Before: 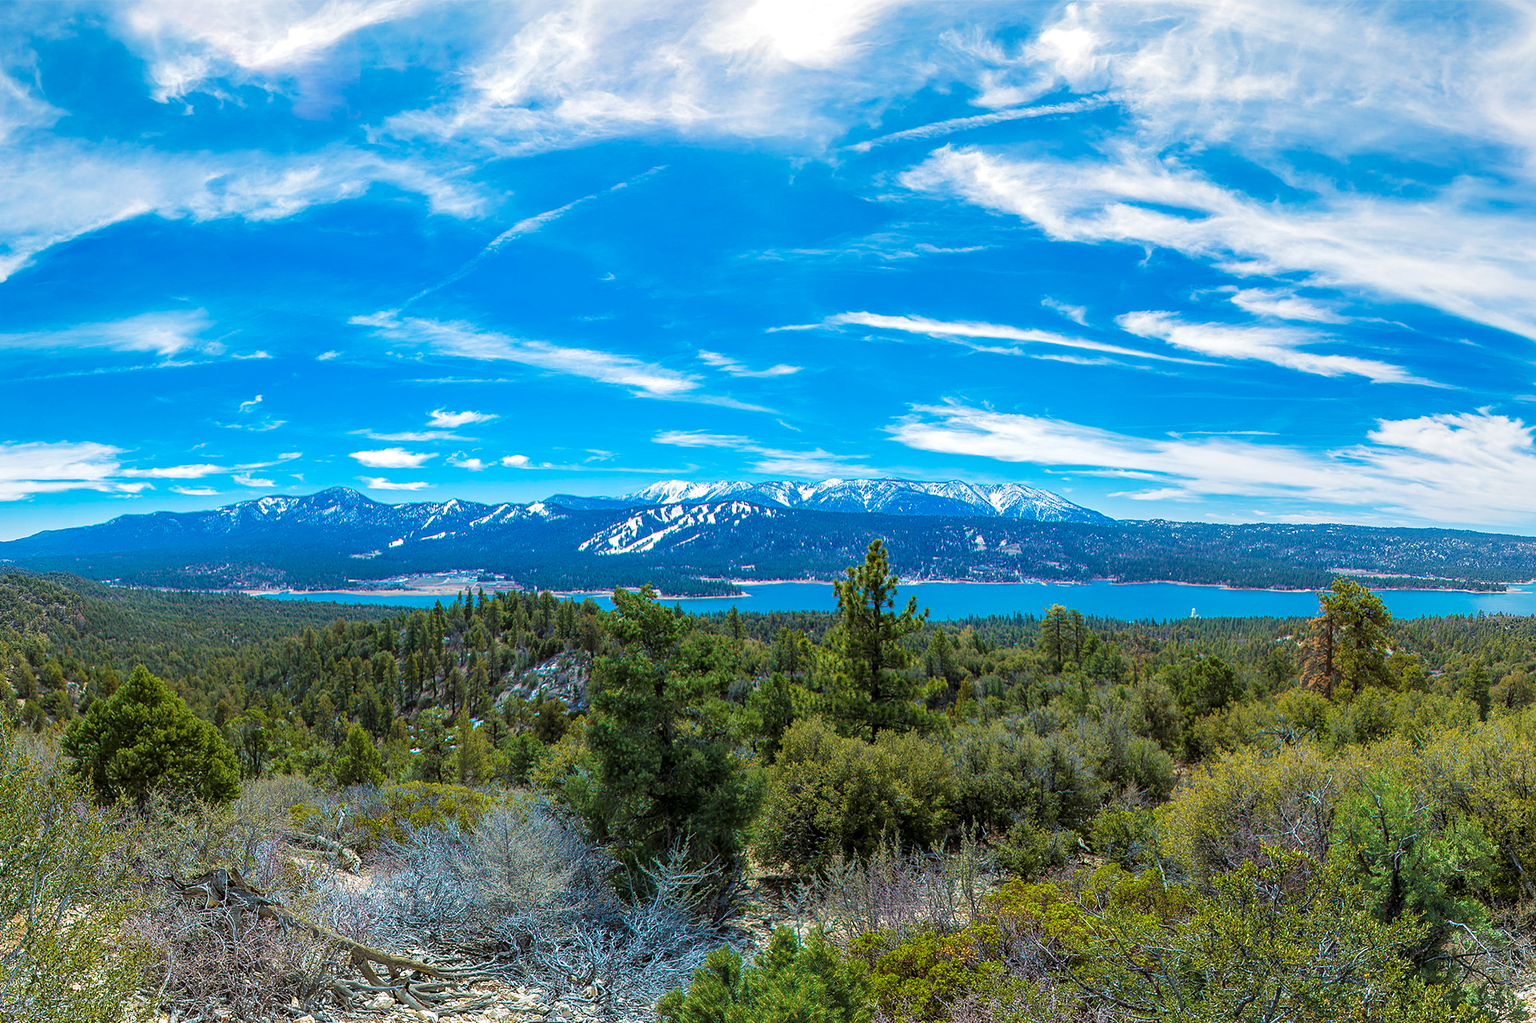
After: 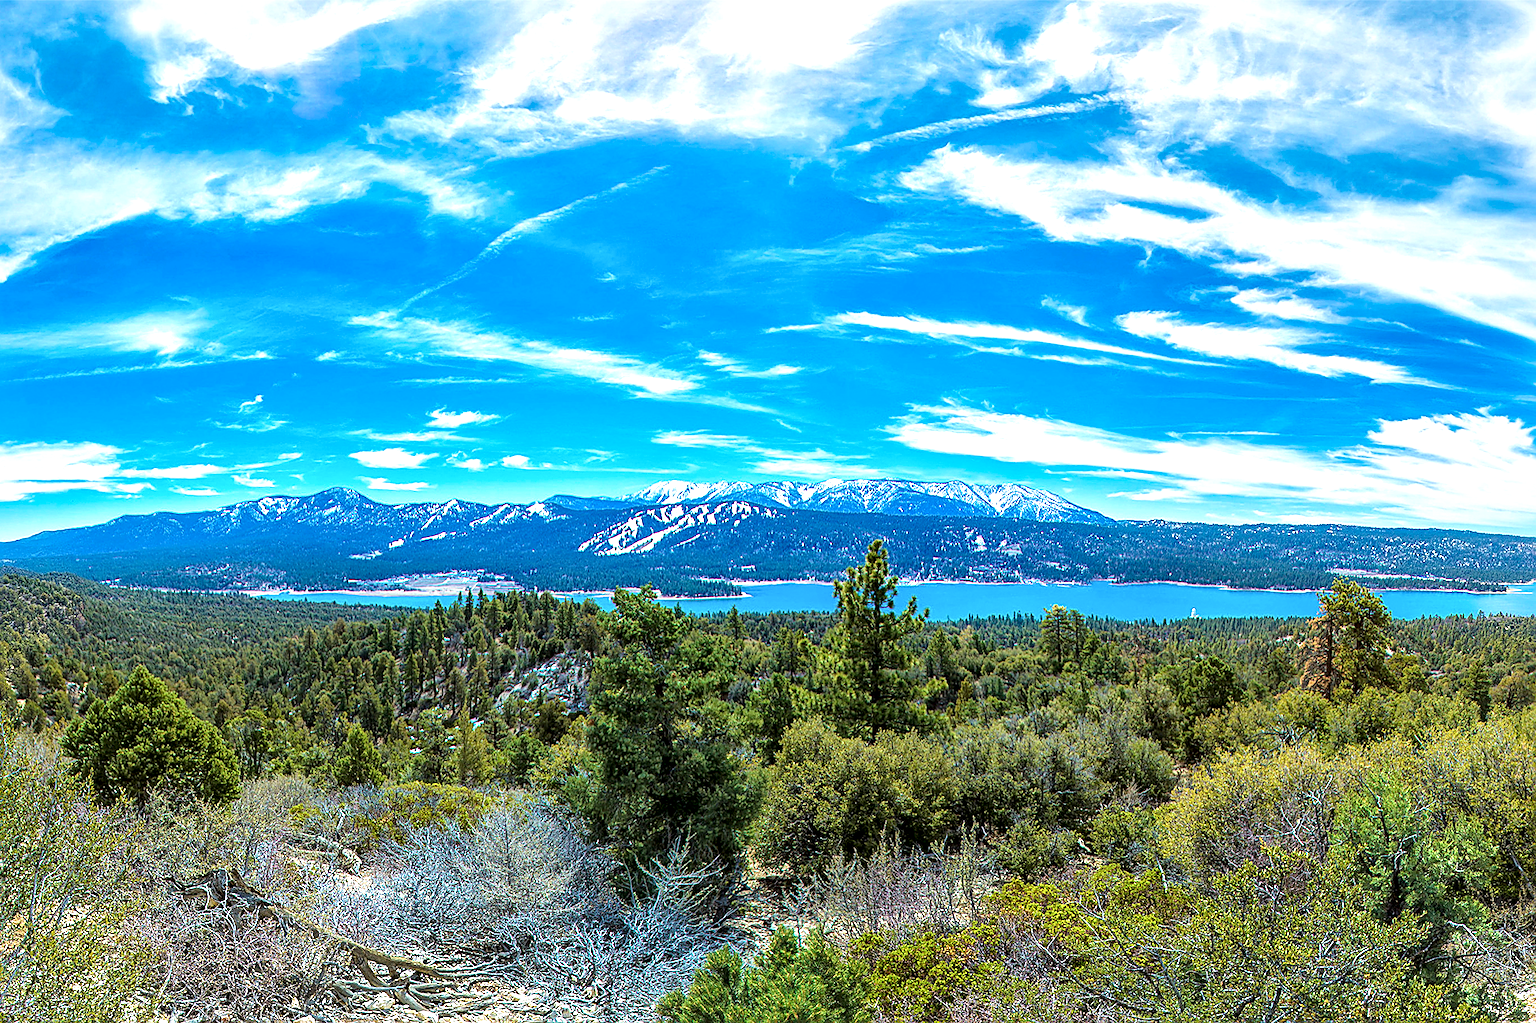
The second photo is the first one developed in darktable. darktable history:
sharpen: on, module defaults
local contrast: mode bilateral grid, contrast 25, coarseness 47, detail 151%, midtone range 0.2
exposure: exposure 0.485 EV, compensate highlight preservation false
